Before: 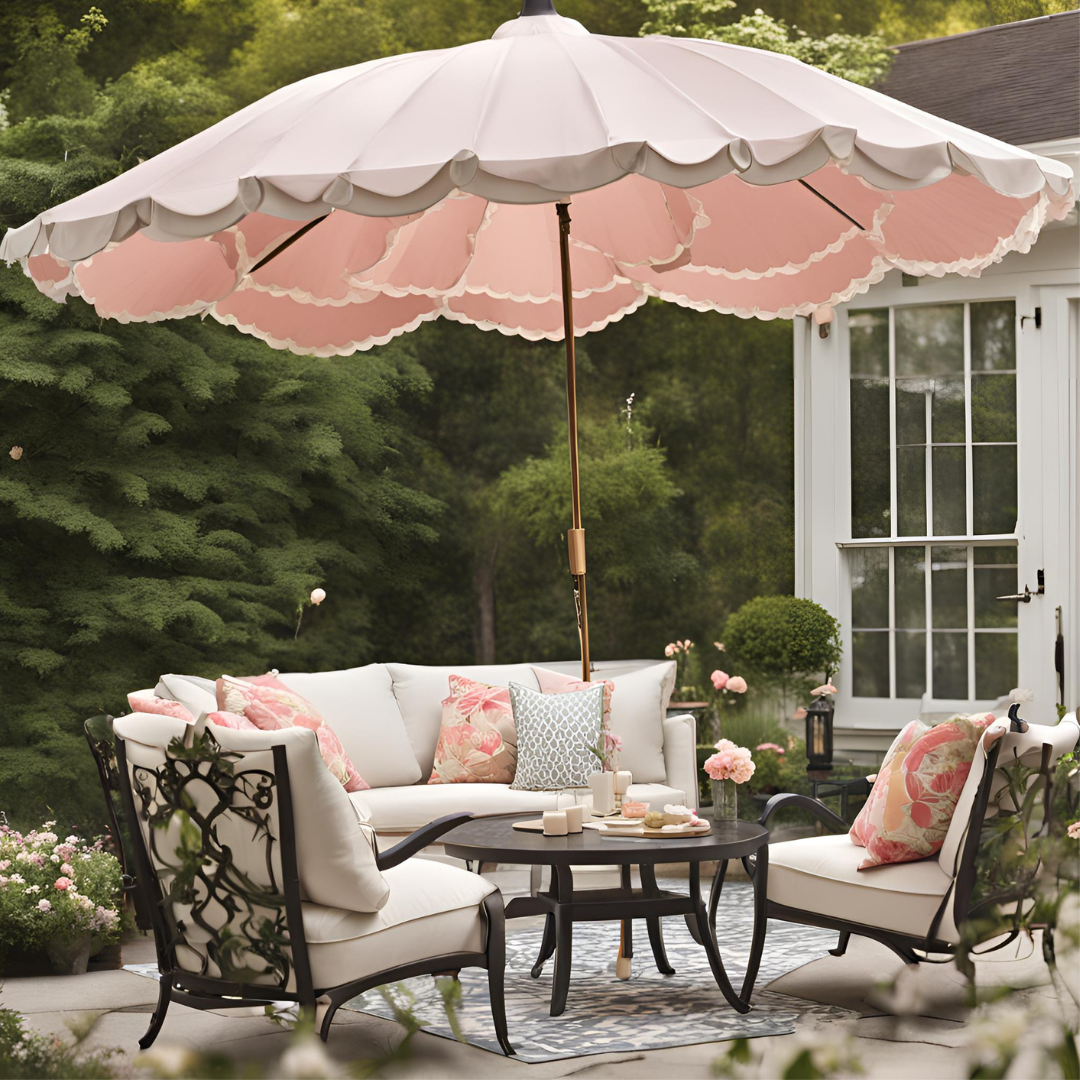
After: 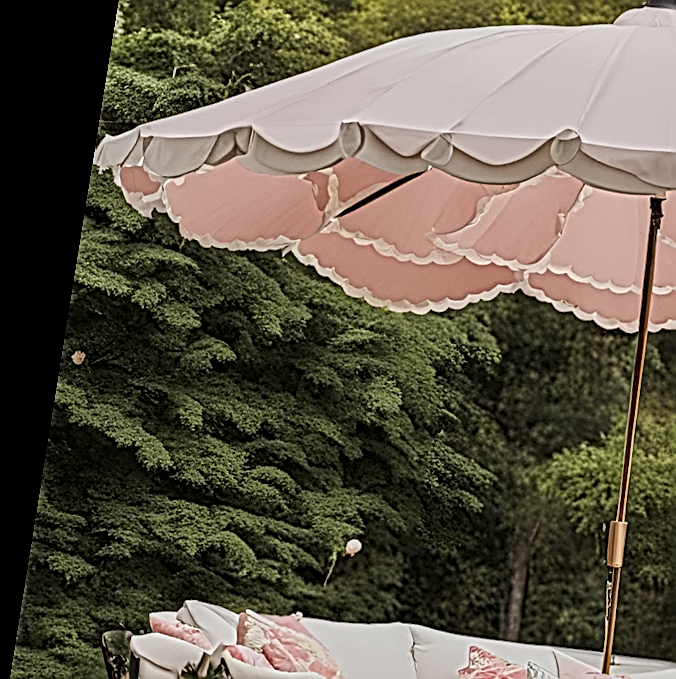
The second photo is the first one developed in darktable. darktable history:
local contrast: mode bilateral grid, contrast 20, coarseness 3, detail 300%, midtone range 0.2
sharpen: on, module defaults
filmic rgb: black relative exposure -7.65 EV, white relative exposure 4.56 EV, hardness 3.61
rotate and perspective: rotation 9.12°, automatic cropping off
crop and rotate: left 3.047%, top 7.509%, right 42.236%, bottom 37.598%
